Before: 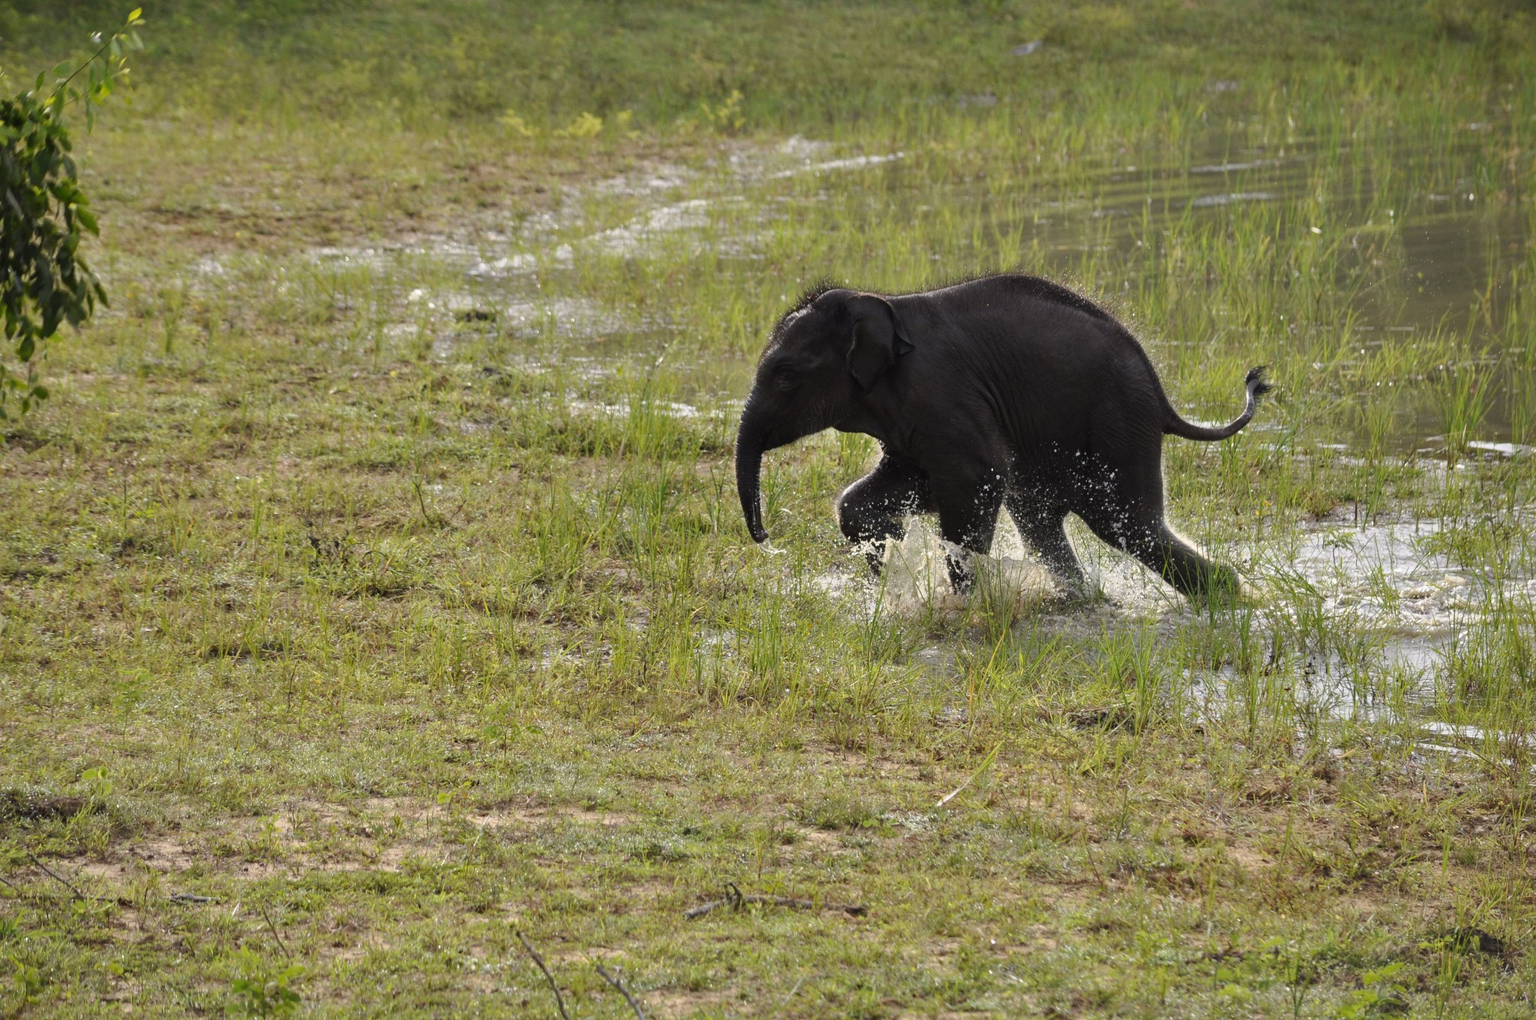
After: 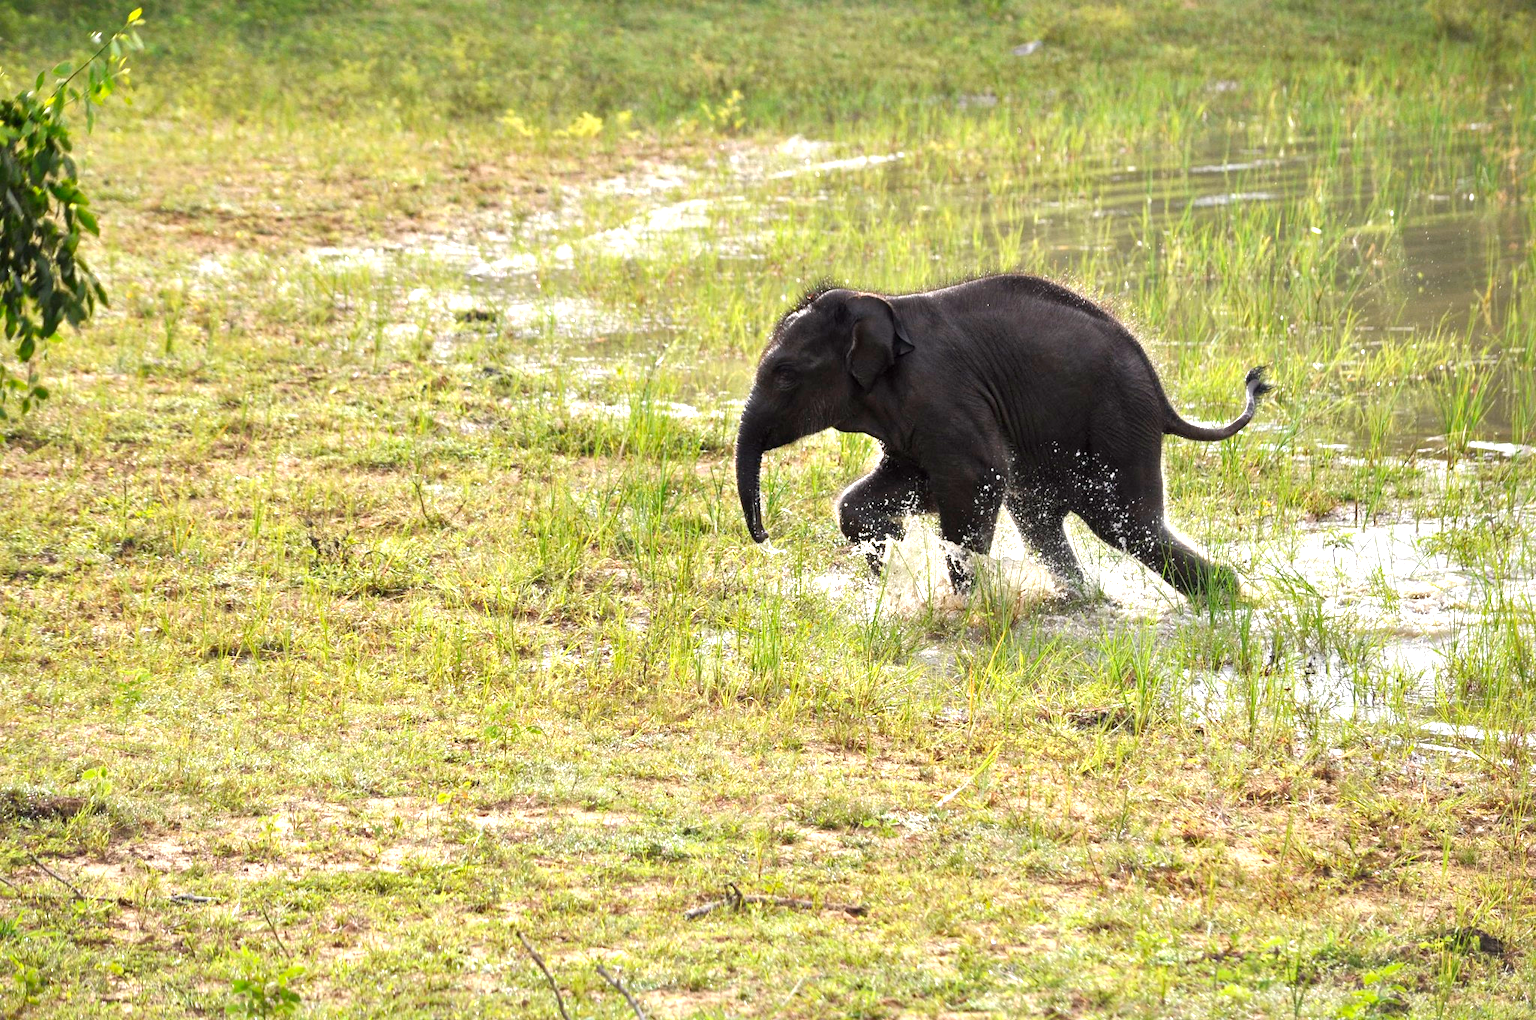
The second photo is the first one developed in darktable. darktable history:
local contrast: mode bilateral grid, contrast 19, coarseness 51, detail 120%, midtone range 0.2
exposure: black level correction 0, exposure 1.199 EV, compensate exposure bias true, compensate highlight preservation false
